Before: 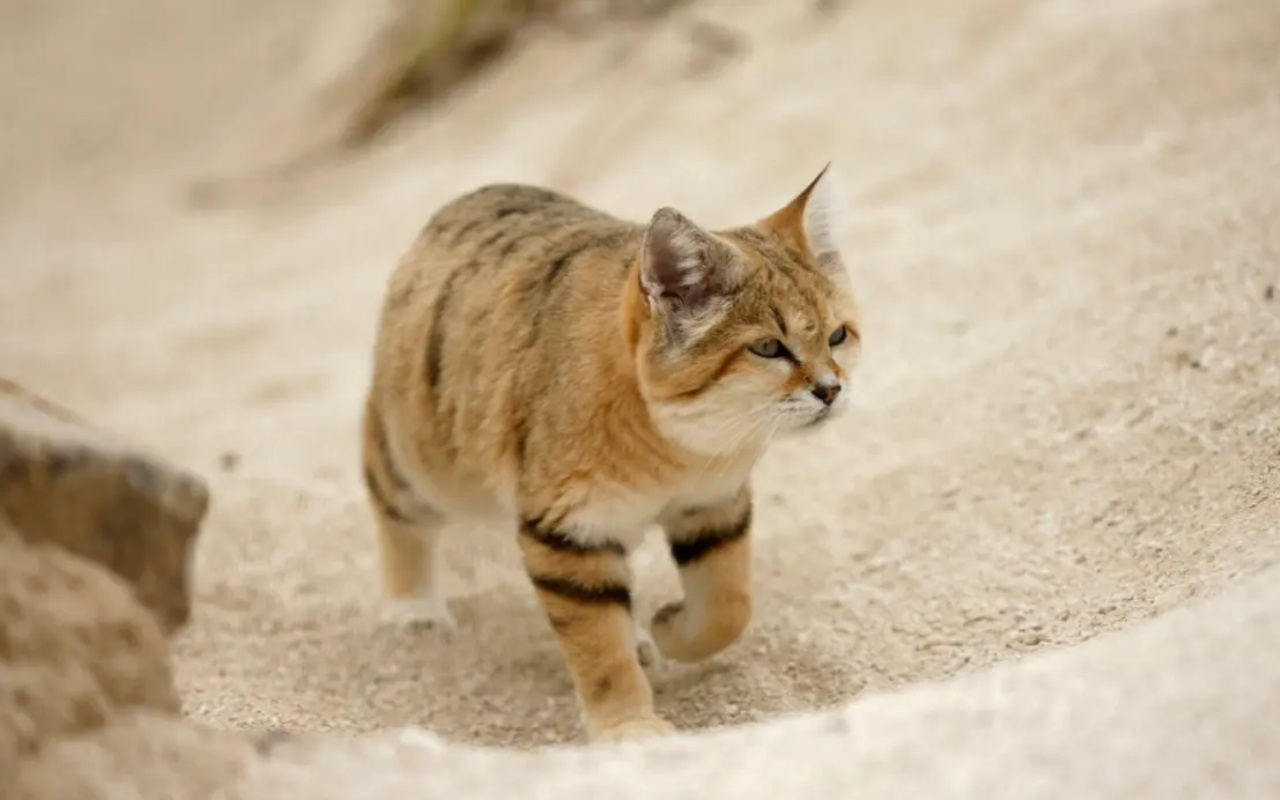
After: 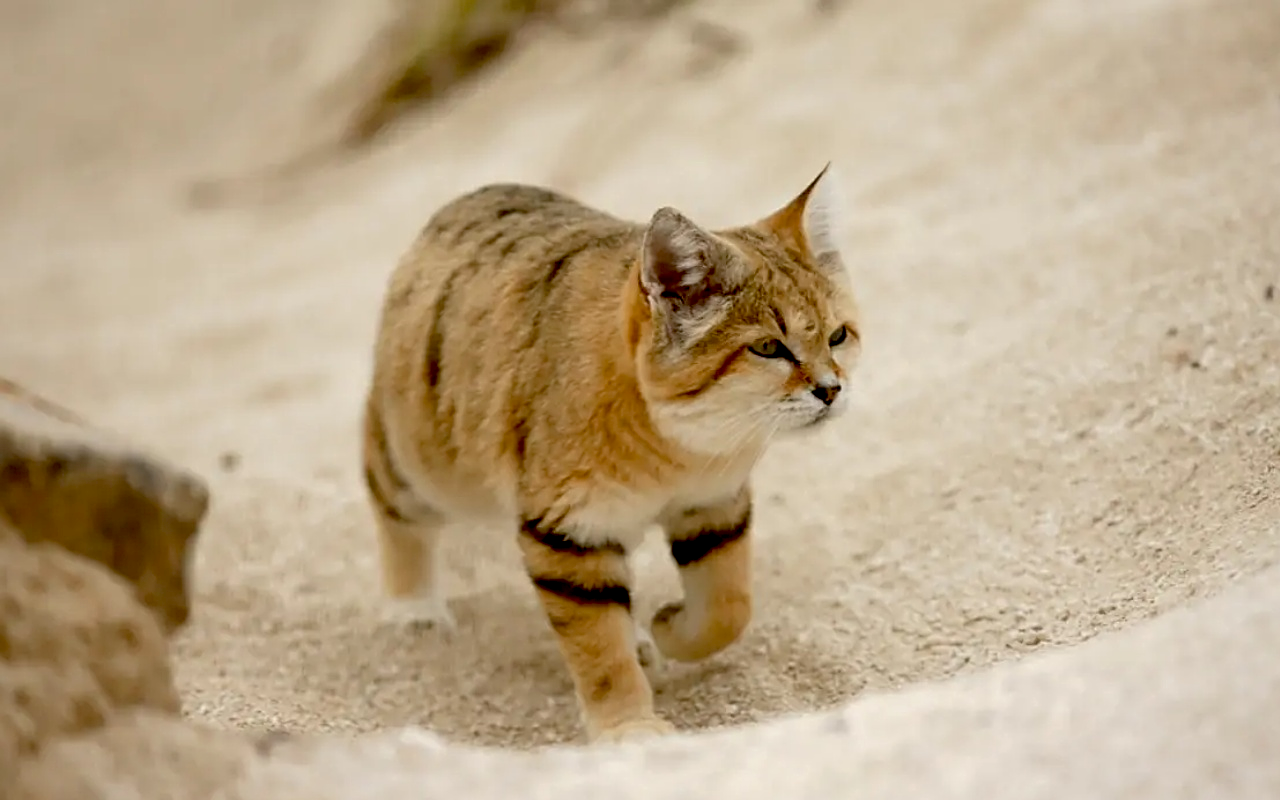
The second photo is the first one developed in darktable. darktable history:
sharpen: on, module defaults
exposure: black level correction 0.029, exposure -0.081 EV, compensate highlight preservation false
